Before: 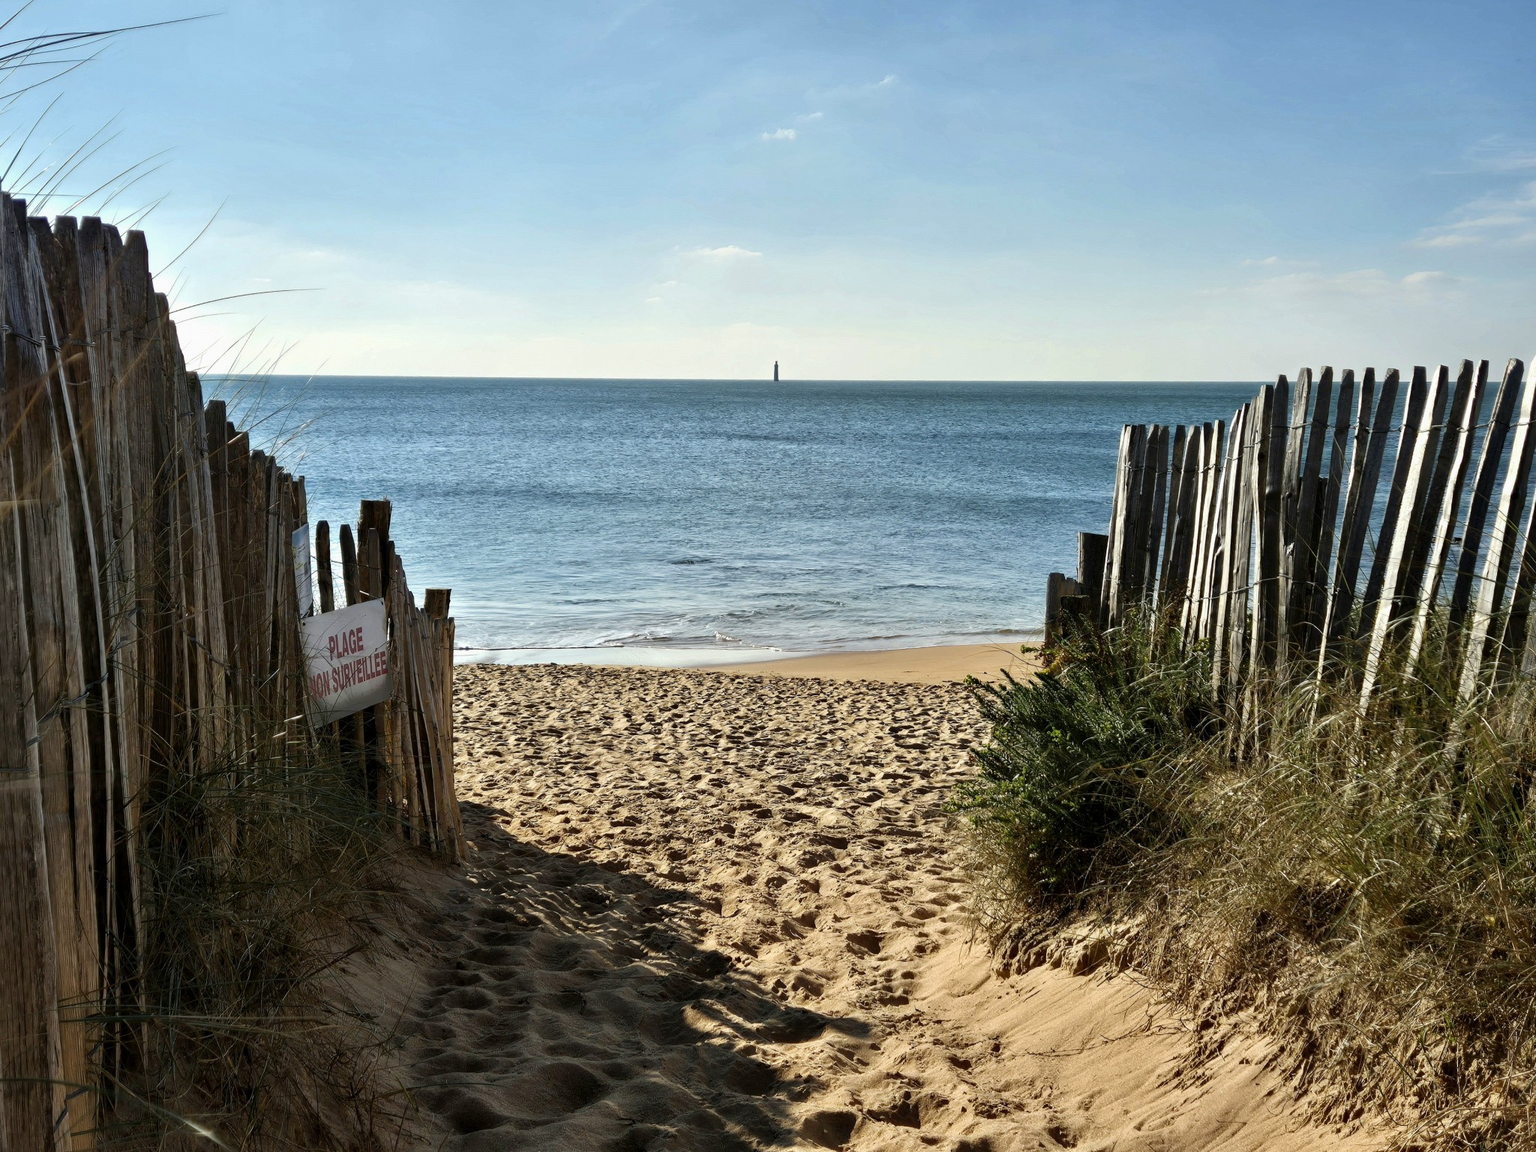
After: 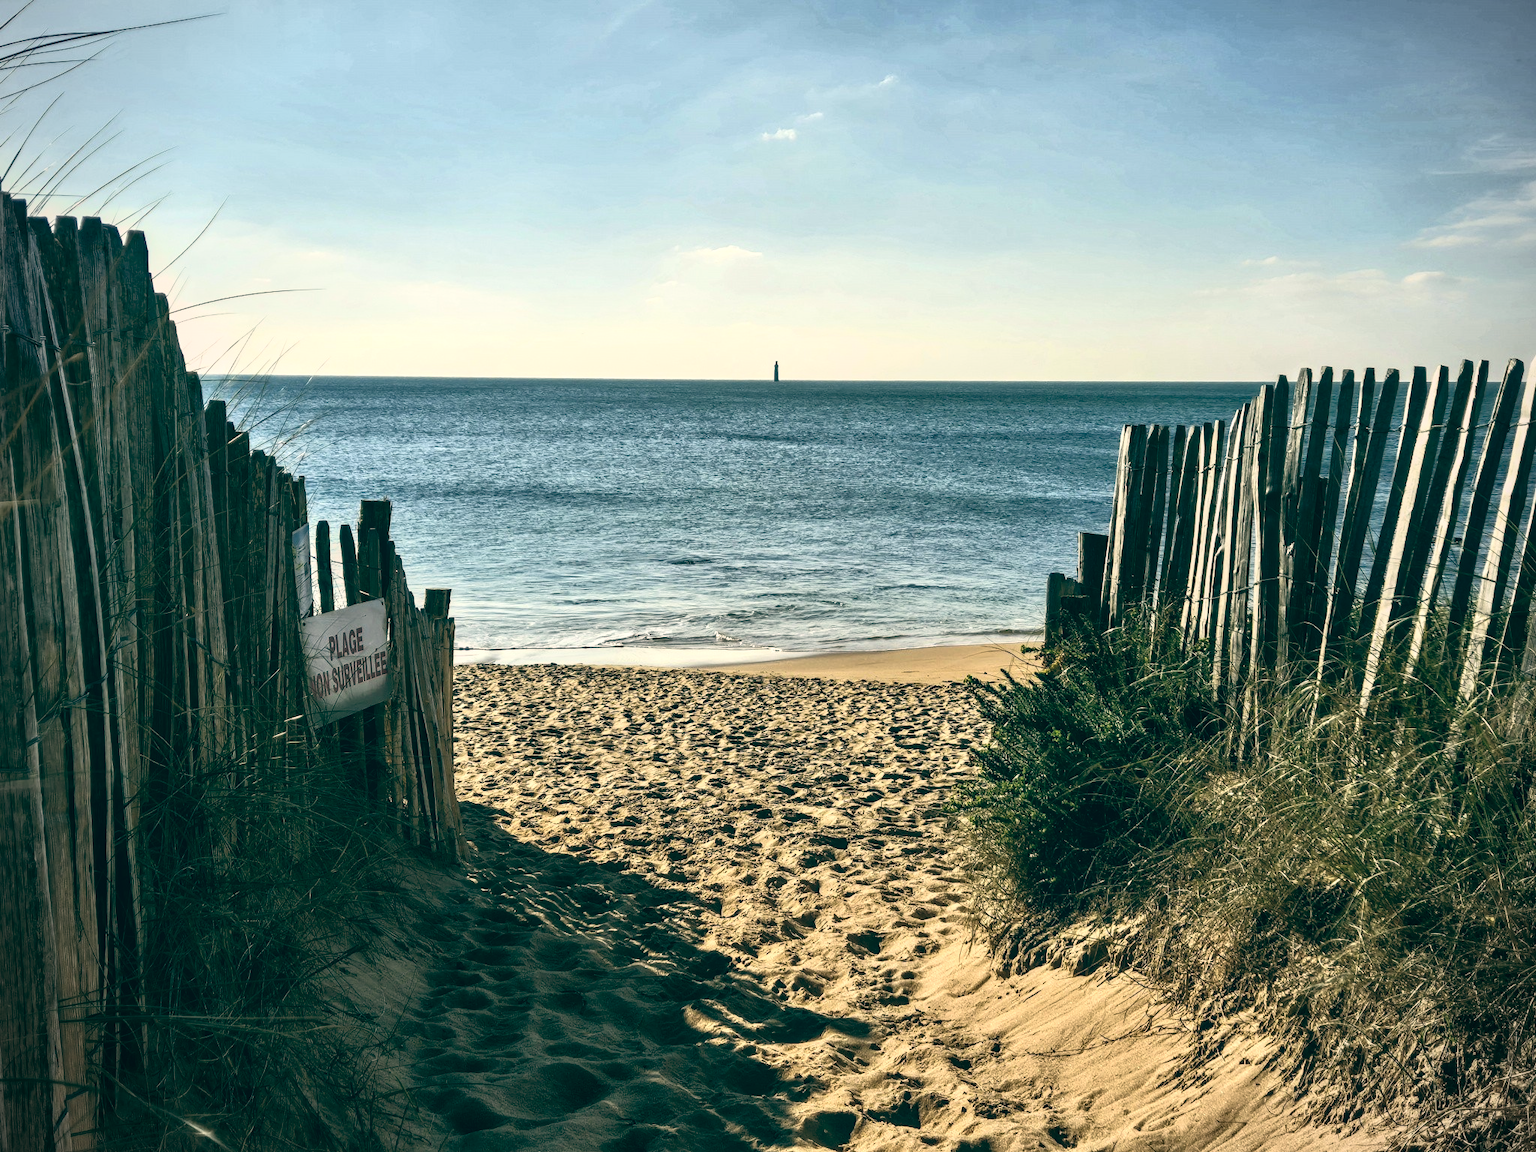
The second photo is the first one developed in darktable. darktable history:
color balance: lift [1.005, 0.99, 1.007, 1.01], gamma [1, 0.979, 1.011, 1.021], gain [0.923, 1.098, 1.025, 0.902], input saturation 90.45%, contrast 7.73%, output saturation 105.91%
vignetting: fall-off start 91.19%
local contrast: detail 130%
base curve: curves: ch0 [(0, 0) (0.257, 0.25) (0.482, 0.586) (0.757, 0.871) (1, 1)]
